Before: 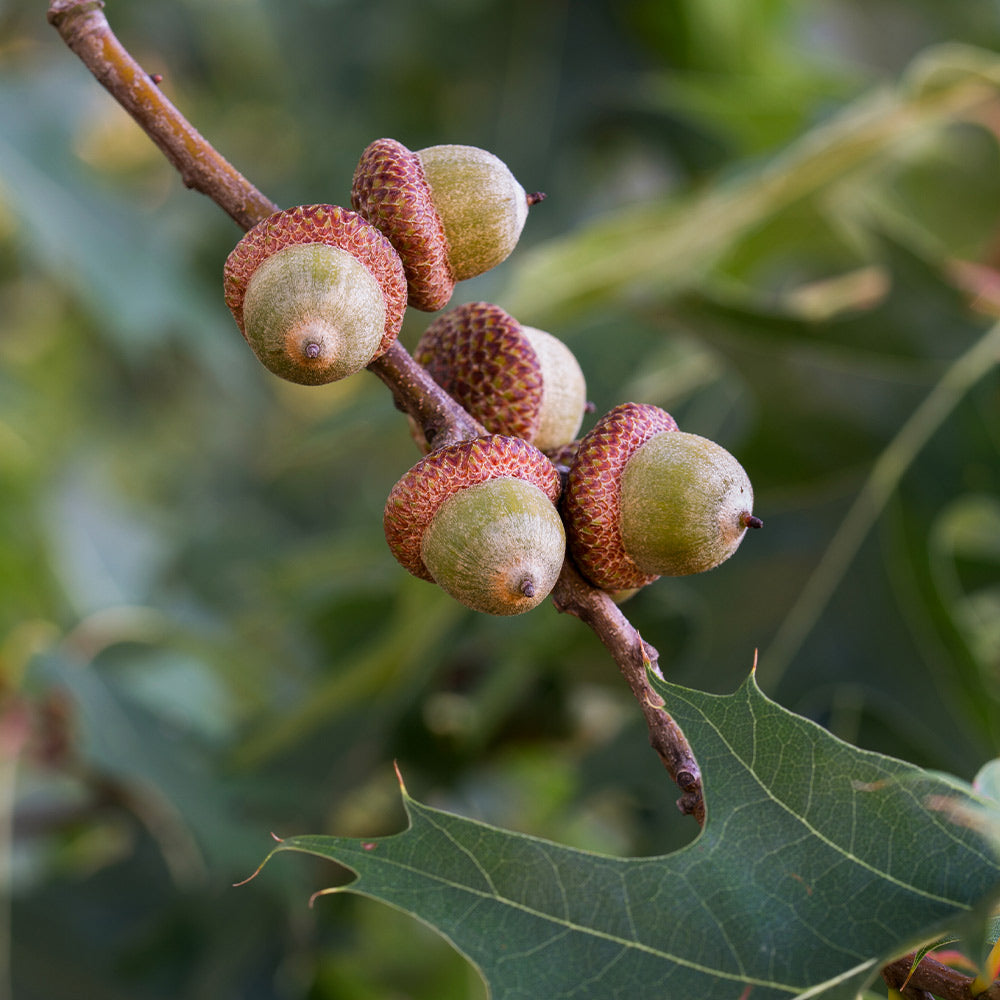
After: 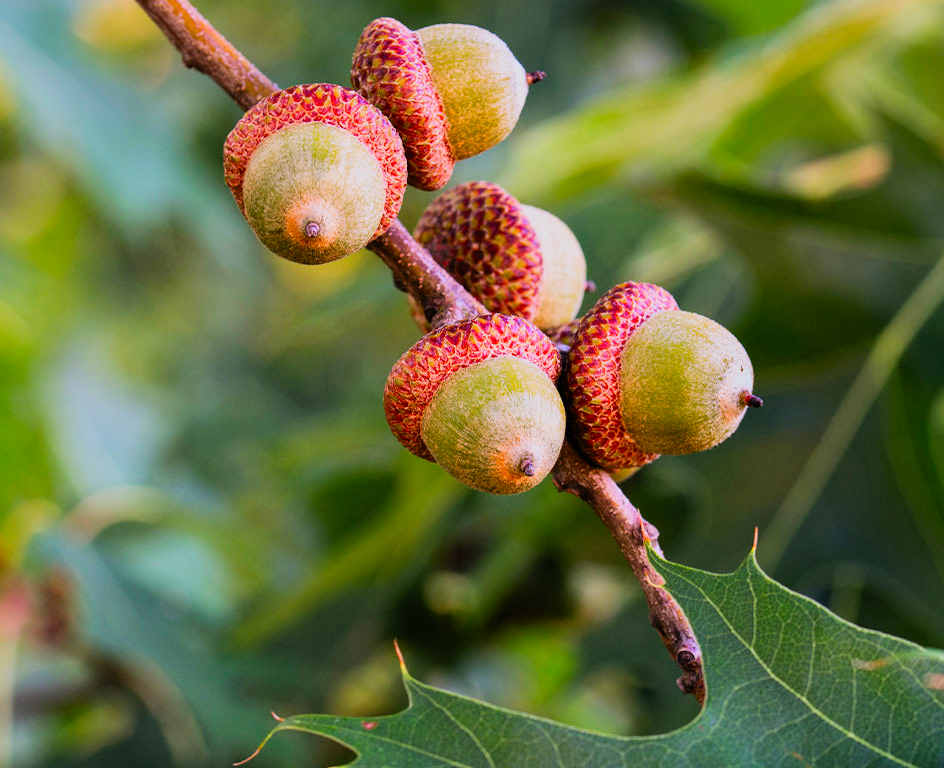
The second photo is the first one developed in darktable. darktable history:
crop and rotate: angle 0.061°, top 12.062%, right 5.453%, bottom 11.052%
filmic rgb: black relative exposure -7.12 EV, white relative exposure 5.38 EV, hardness 3.03
contrast brightness saturation: contrast 0.201, brightness 0.195, saturation 0.804
